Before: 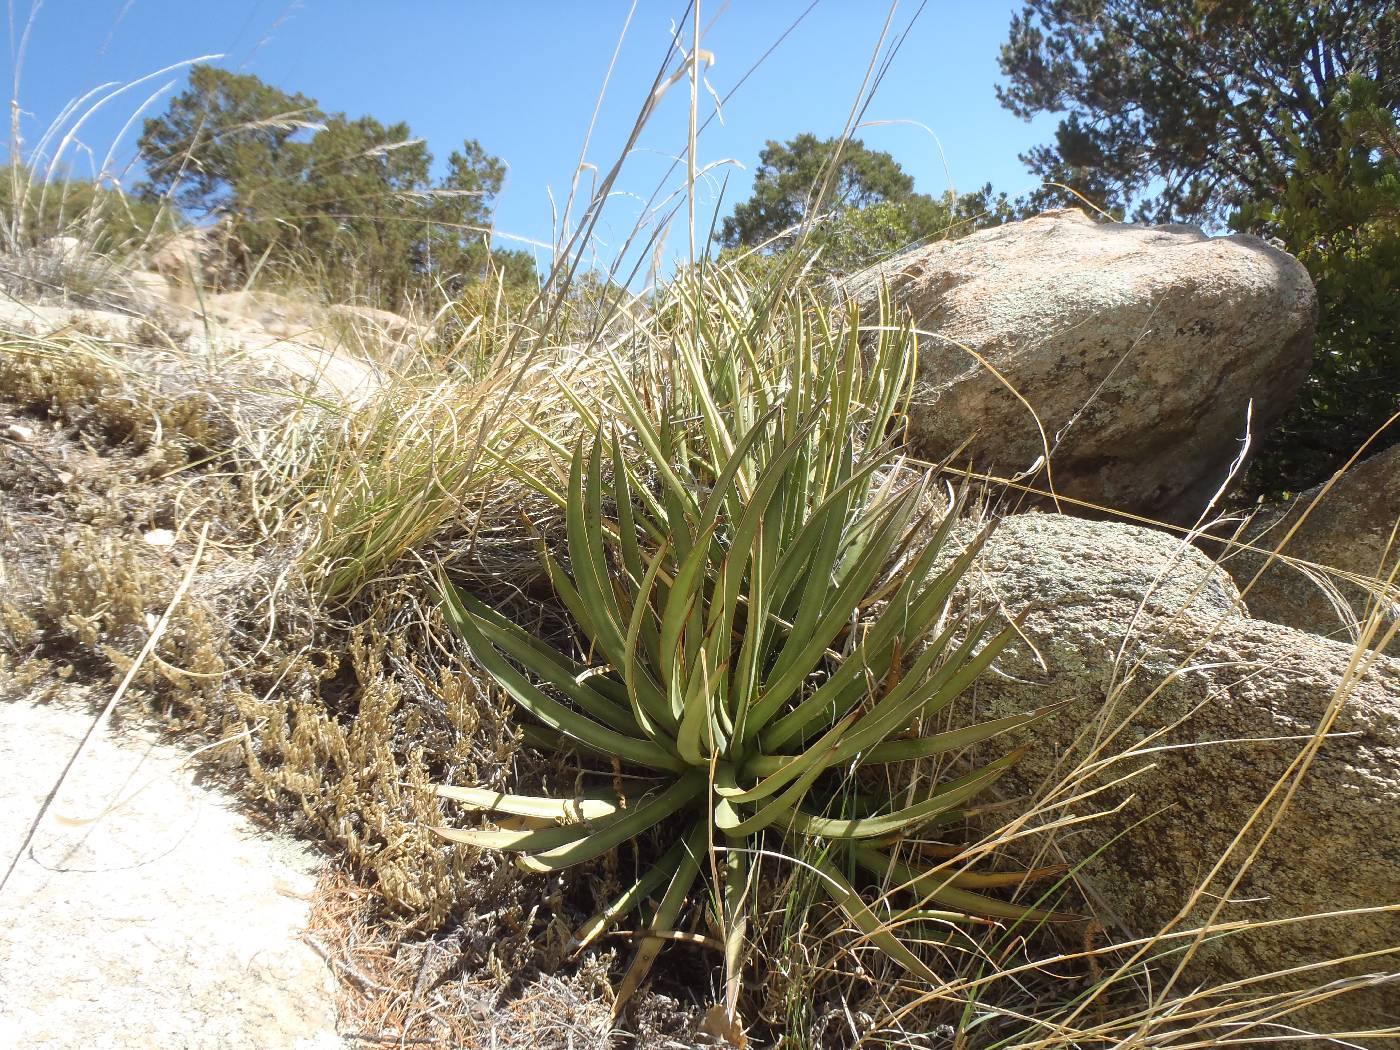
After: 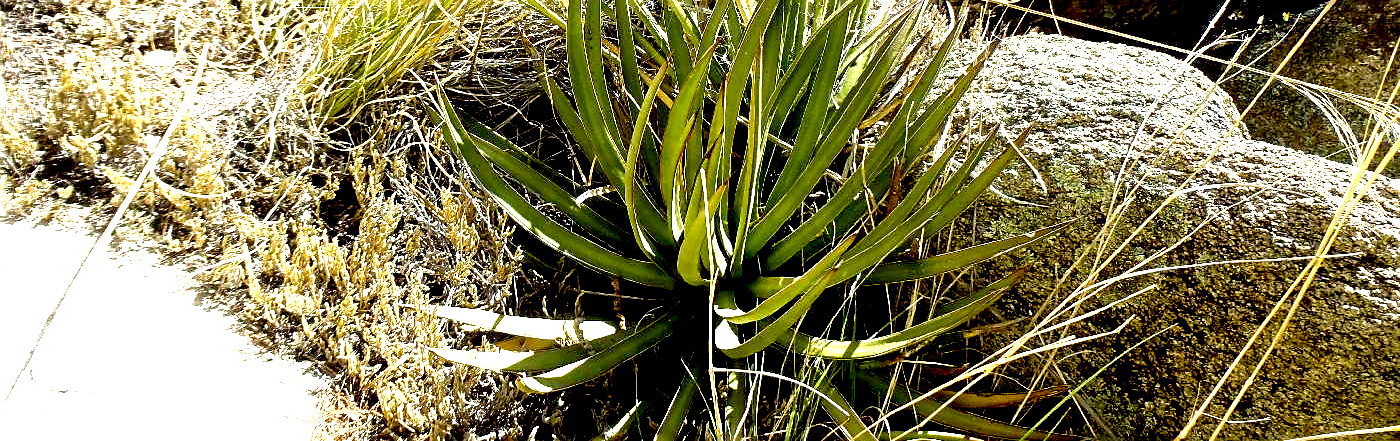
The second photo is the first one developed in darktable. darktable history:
sharpen: on, module defaults
velvia: strength 17.31%
color balance rgb: power › luminance -7.91%, power › chroma 1.113%, power › hue 216.9°, highlights gain › chroma 3.055%, highlights gain › hue 77.72°, perceptual saturation grading › global saturation 0.42%, perceptual brilliance grading › global brilliance 25.796%, global vibrance 25.73%, contrast 6.431%
crop: top 45.625%, bottom 12.288%
exposure: black level correction 0.039, exposure 0.499 EV, compensate highlight preservation false
